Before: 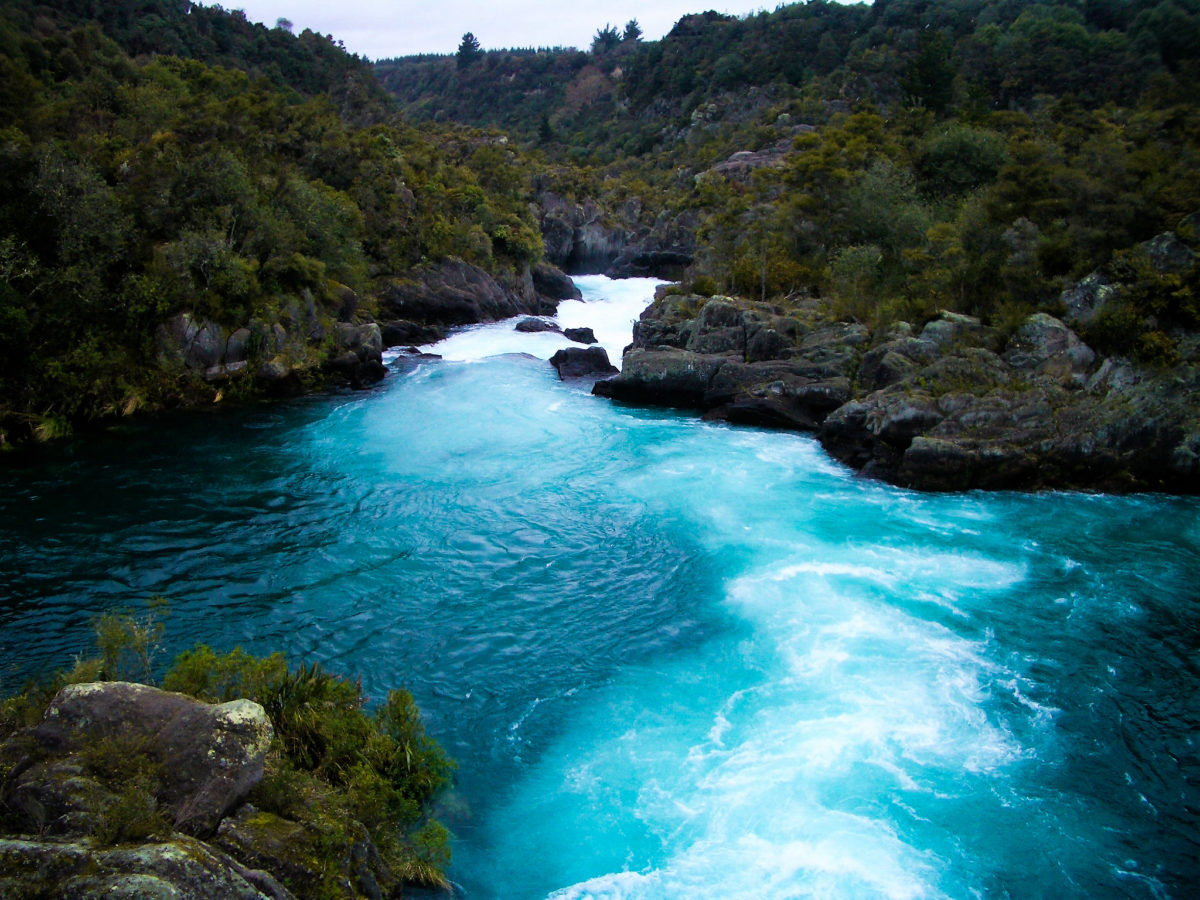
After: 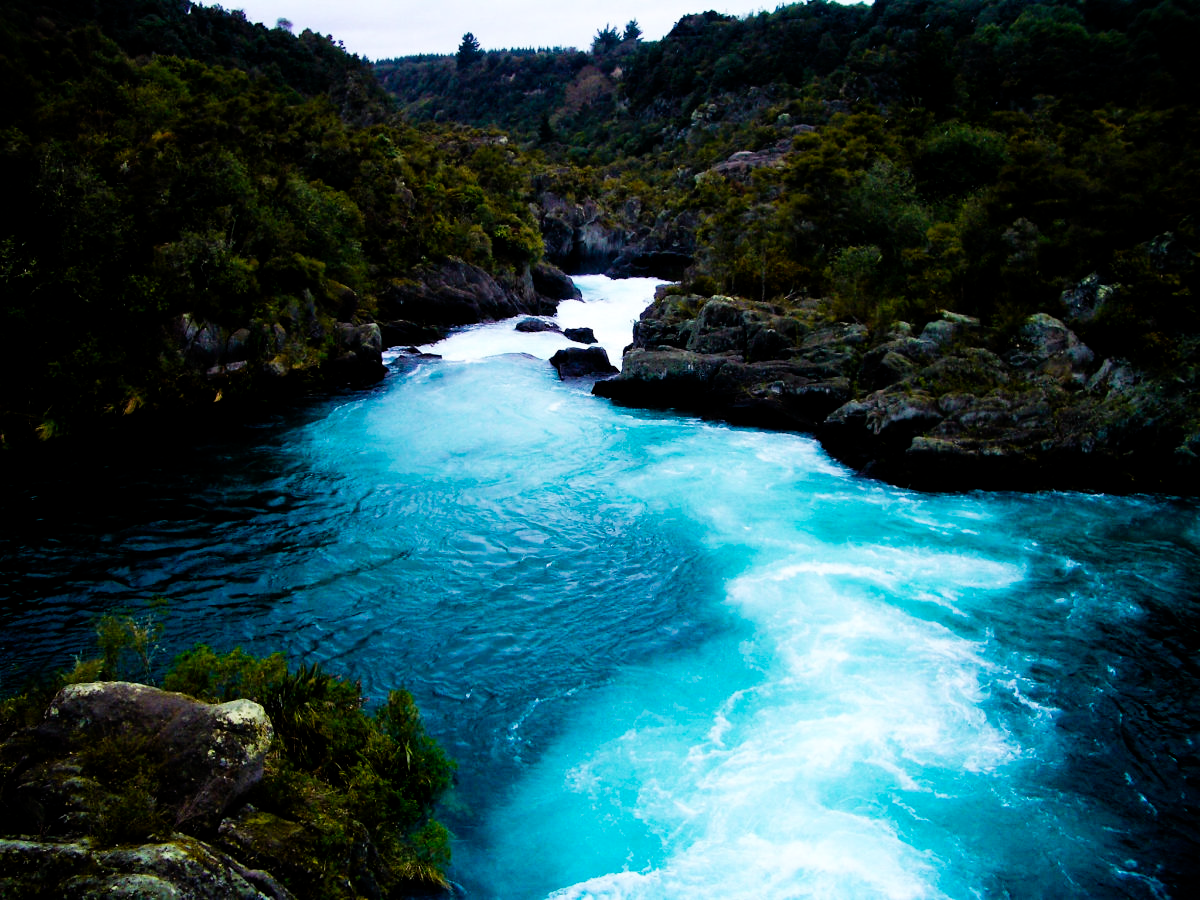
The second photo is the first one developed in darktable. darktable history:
levels: mode automatic, black 0.023%, white 99.97%, levels [0.062, 0.494, 0.925]
filmic rgb: middle gray luminance 29%, black relative exposure -10.3 EV, white relative exposure 5.5 EV, threshold 6 EV, target black luminance 0%, hardness 3.95, latitude 2.04%, contrast 1.132, highlights saturation mix 5%, shadows ↔ highlights balance 15.11%, preserve chrominance no, color science v3 (2019), use custom middle-gray values true, iterations of high-quality reconstruction 0, enable highlight reconstruction true
